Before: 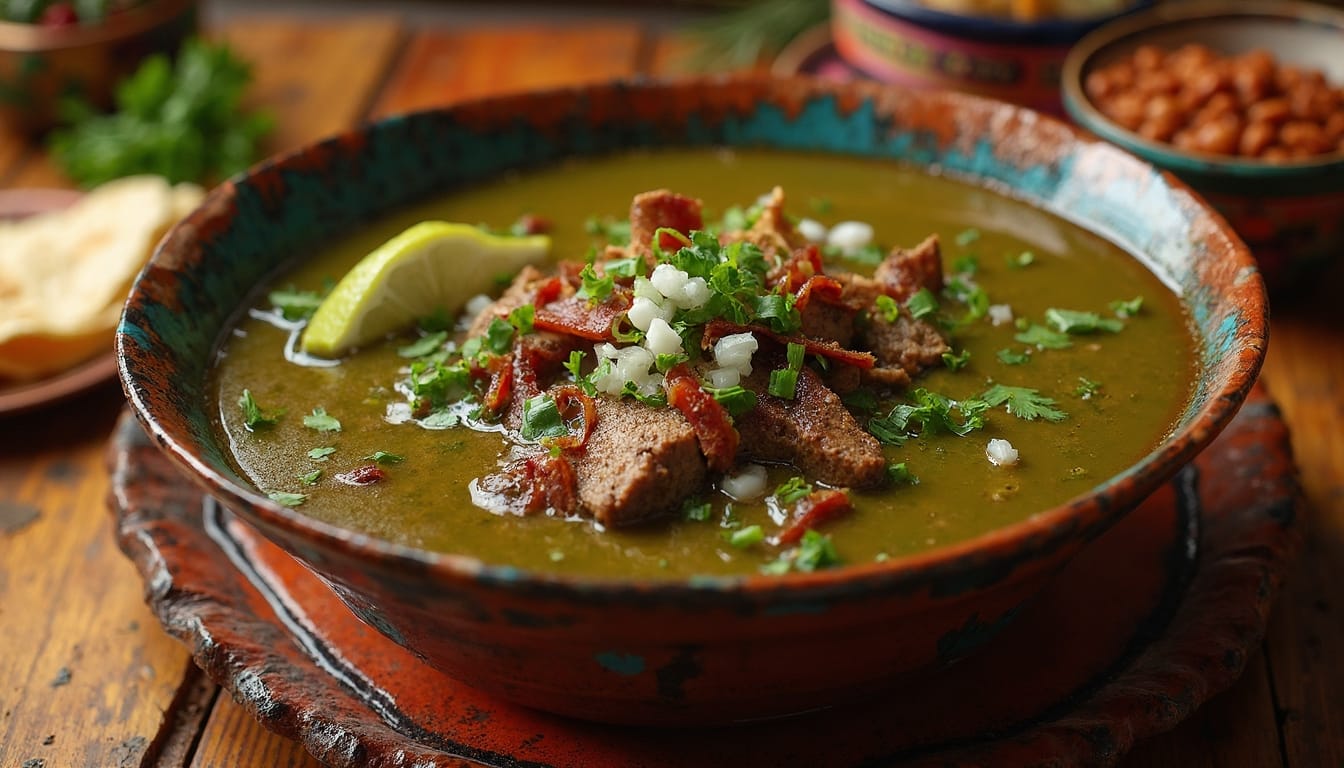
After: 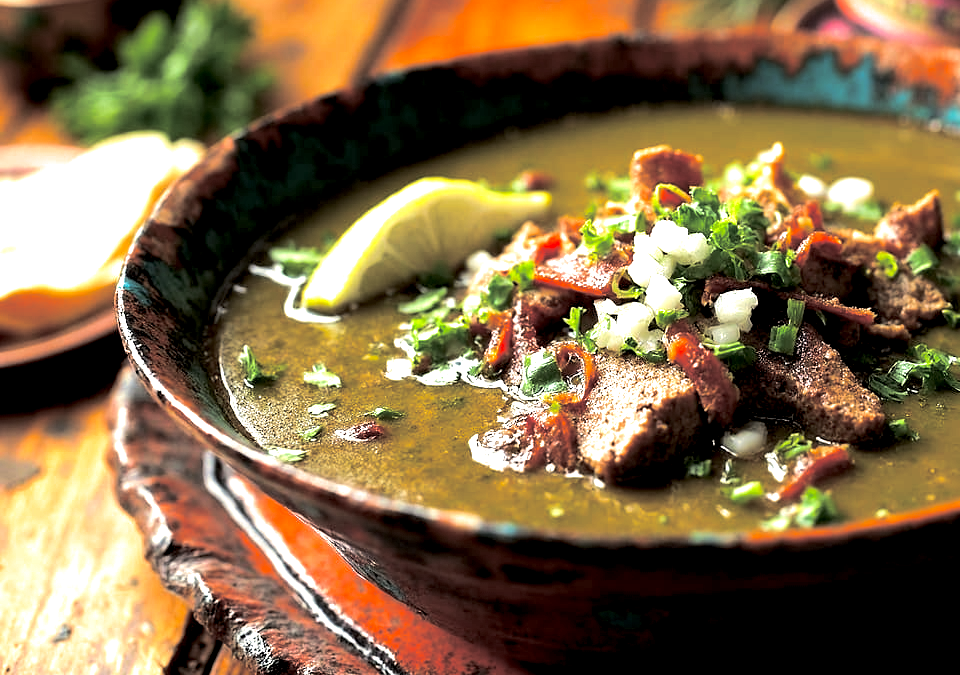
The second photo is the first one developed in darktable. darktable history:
exposure: black level correction 0.011, exposure 1.088 EV, compensate exposure bias true, compensate highlight preservation false
tone equalizer: -8 EV -0.417 EV, -7 EV -0.389 EV, -6 EV -0.333 EV, -5 EV -0.222 EV, -3 EV 0.222 EV, -2 EV 0.333 EV, -1 EV 0.389 EV, +0 EV 0.417 EV, edges refinement/feathering 500, mask exposure compensation -1.57 EV, preserve details no
crop: top 5.803%, right 27.864%, bottom 5.804%
split-toning: shadows › hue 43.2°, shadows › saturation 0, highlights › hue 50.4°, highlights › saturation 1
